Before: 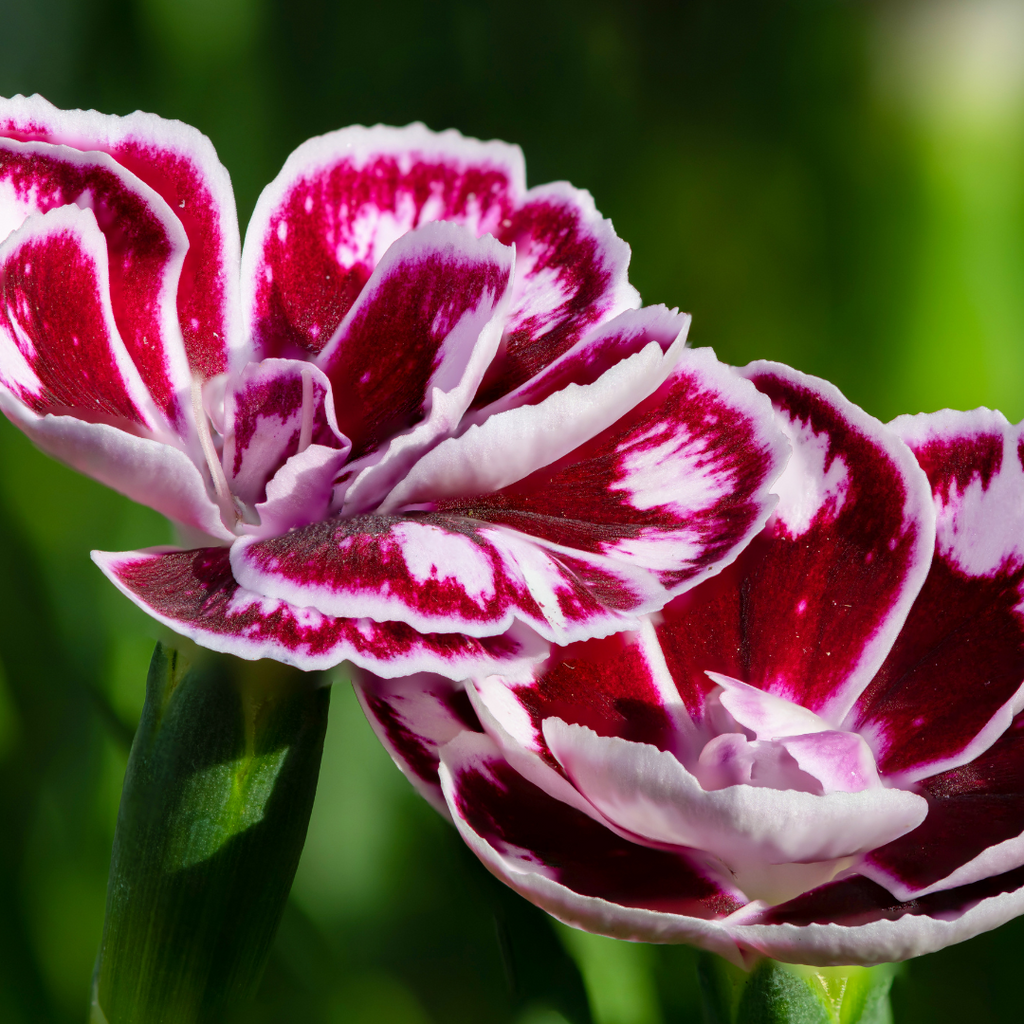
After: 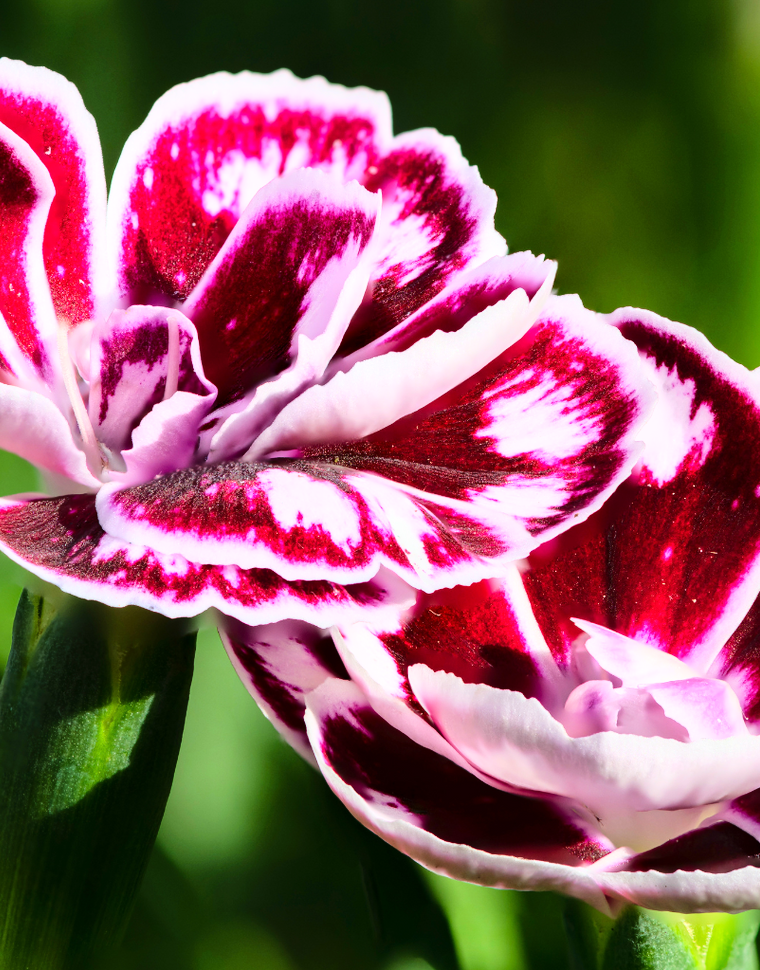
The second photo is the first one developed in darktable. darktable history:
crop and rotate: left 13.15%, top 5.251%, right 12.609%
base curve: curves: ch0 [(0, 0) (0.032, 0.037) (0.105, 0.228) (0.435, 0.76) (0.856, 0.983) (1, 1)]
